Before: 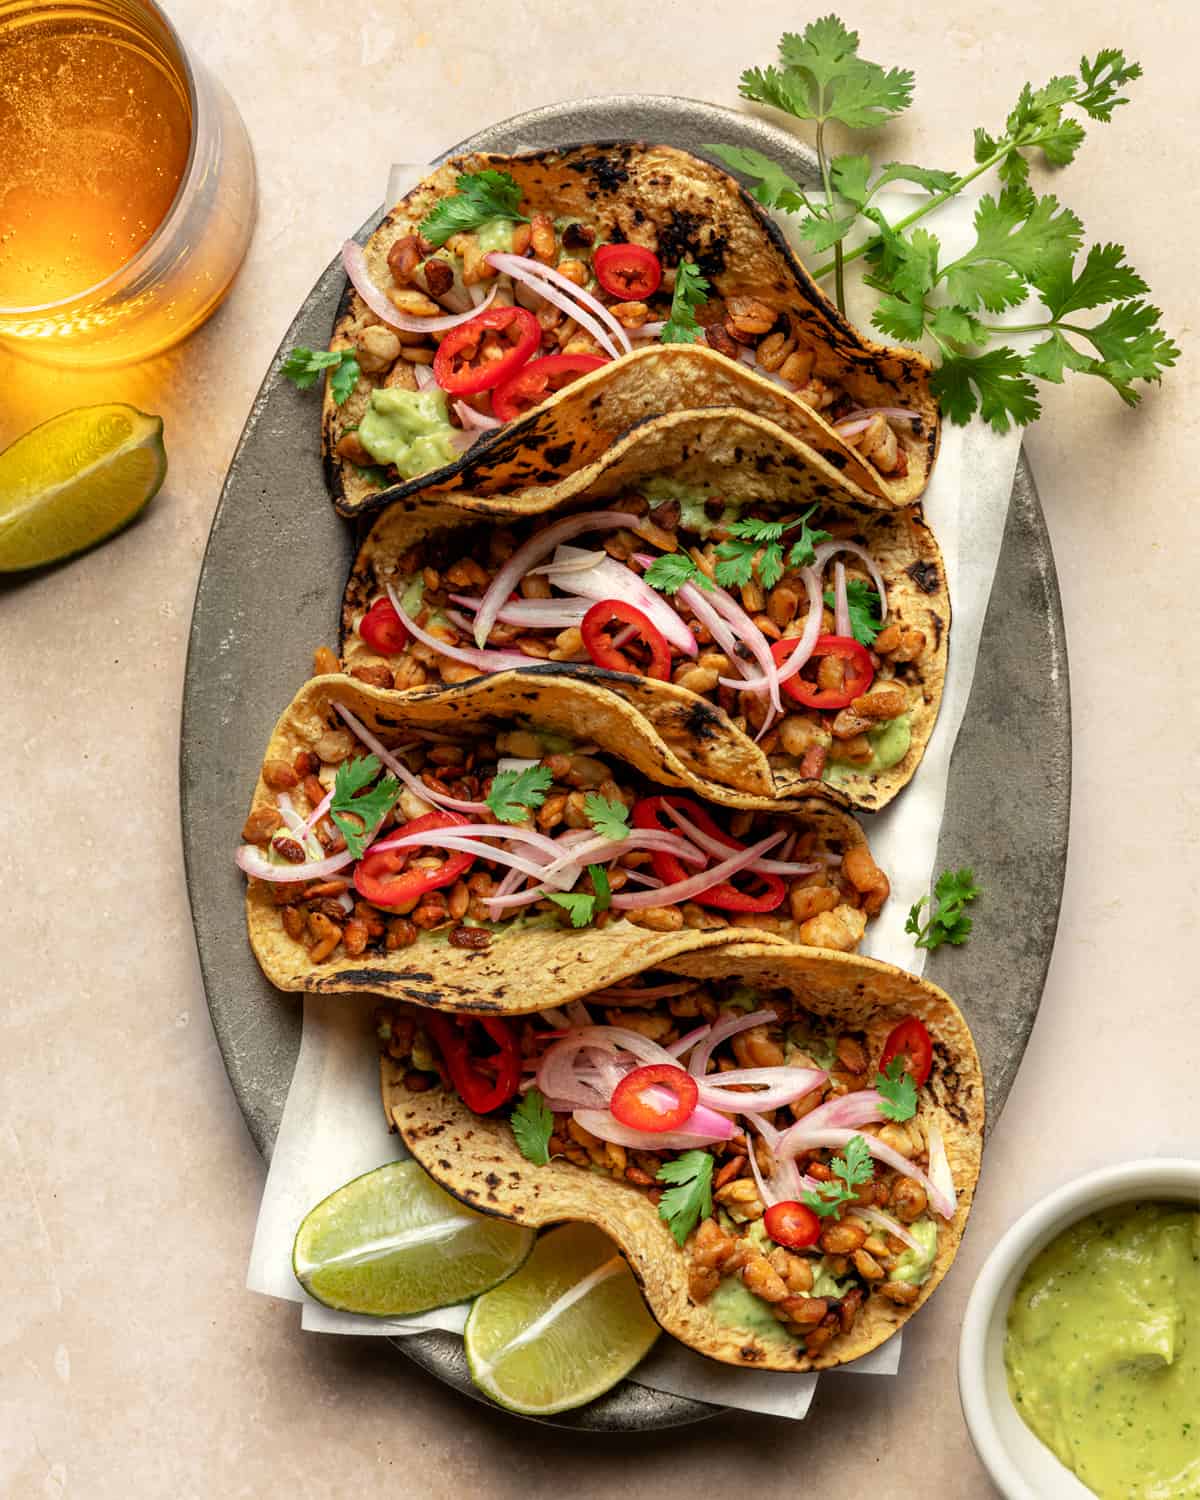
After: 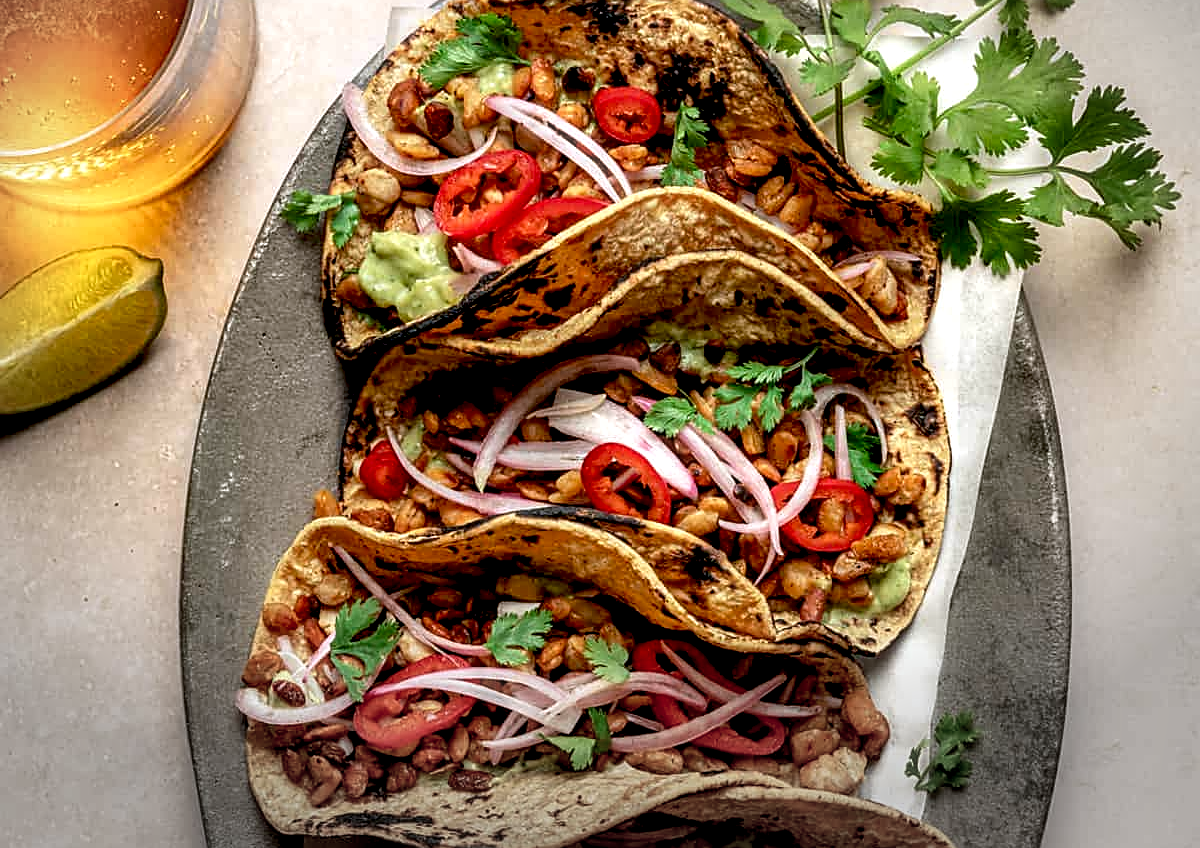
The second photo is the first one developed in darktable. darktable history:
vignetting: center (-0.064, -0.314), automatic ratio true, unbound false
exposure: black level correction 0.016, exposure -0.007 EV, compensate exposure bias true, compensate highlight preservation false
local contrast: detail 135%, midtone range 0.748
sharpen: on, module defaults
crop and rotate: top 10.472%, bottom 32.955%
color correction: highlights a* -0.074, highlights b* -5.4, shadows a* -0.121, shadows b* -0.075
haze removal: strength -0.097, adaptive false
